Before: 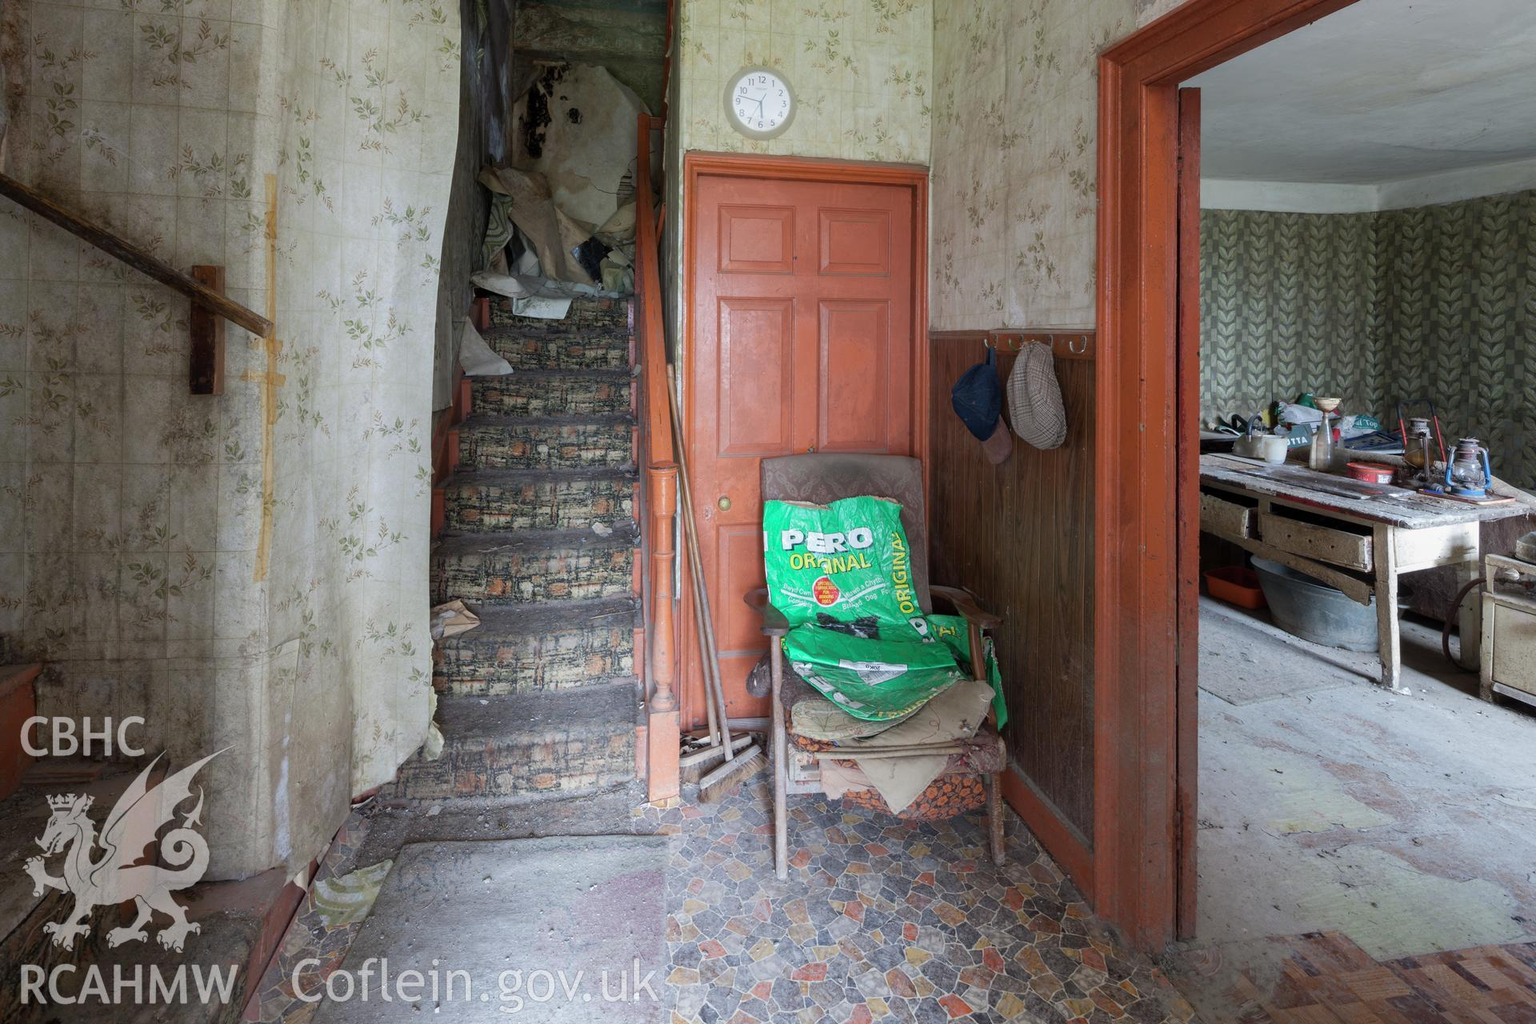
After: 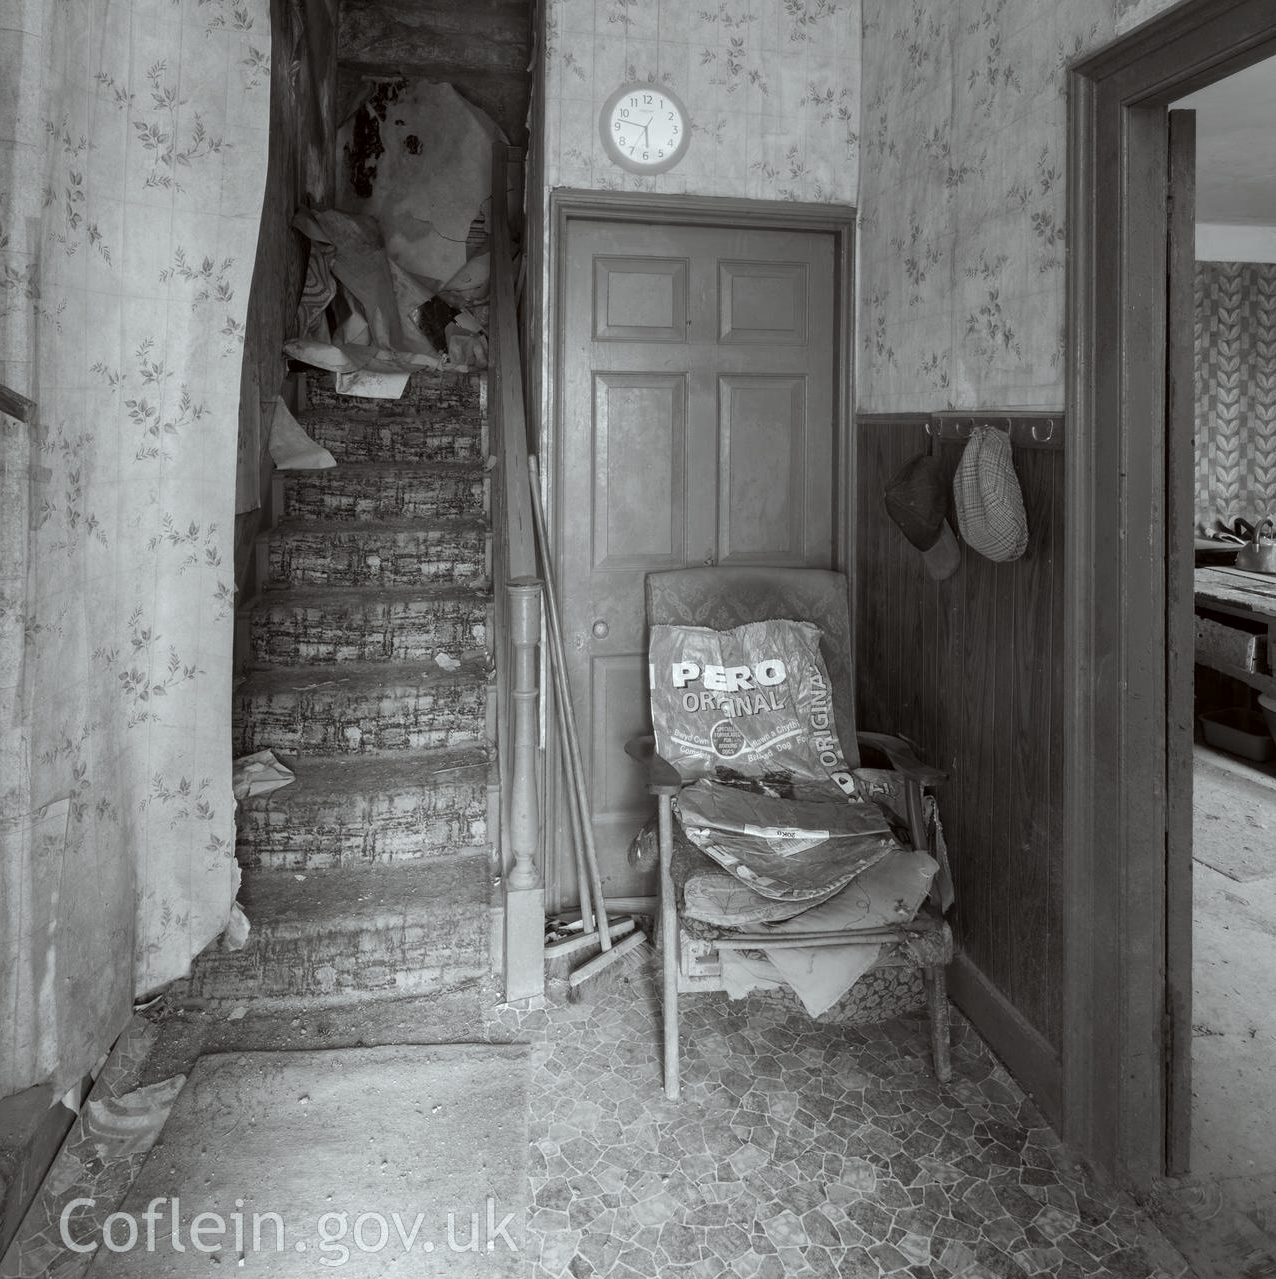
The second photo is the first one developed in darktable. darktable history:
crop and rotate: left 15.933%, right 17.588%
color correction: highlights a* -2.9, highlights b* -2.01, shadows a* 1.95, shadows b* 2.76
color calibration: output gray [0.18, 0.41, 0.41, 0], gray › normalize channels true, illuminant same as pipeline (D50), adaptation none (bypass), x 0.332, y 0.334, temperature 5006.25 K, gamut compression 0.006
